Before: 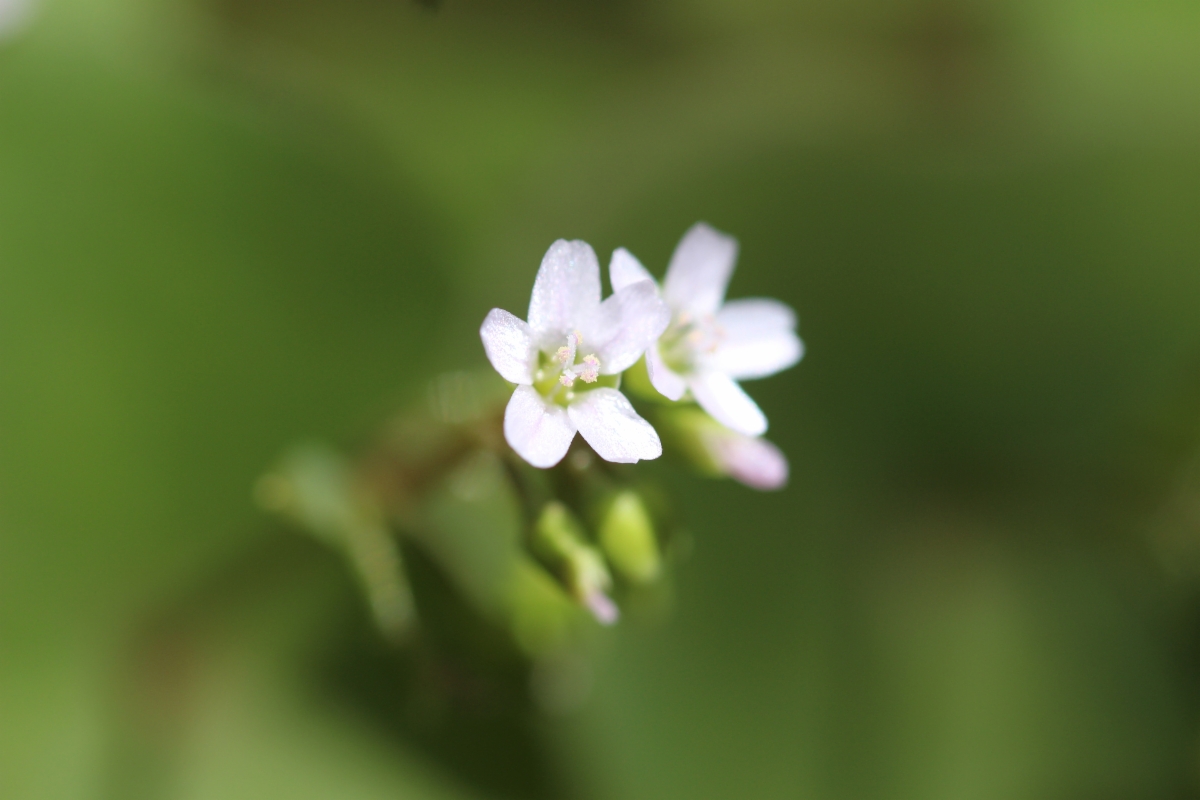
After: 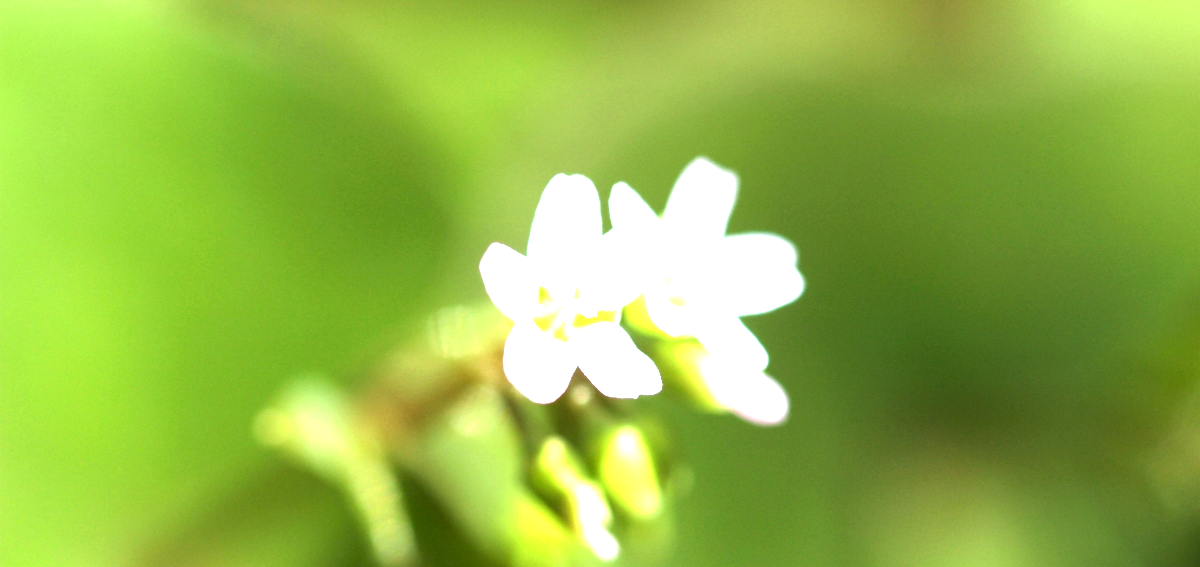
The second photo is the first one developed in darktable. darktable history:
contrast brightness saturation: contrast 0.068, brightness -0.146, saturation 0.109
crop and rotate: top 8.231%, bottom 20.775%
exposure: exposure 2.173 EV, compensate exposure bias true, compensate highlight preservation false
